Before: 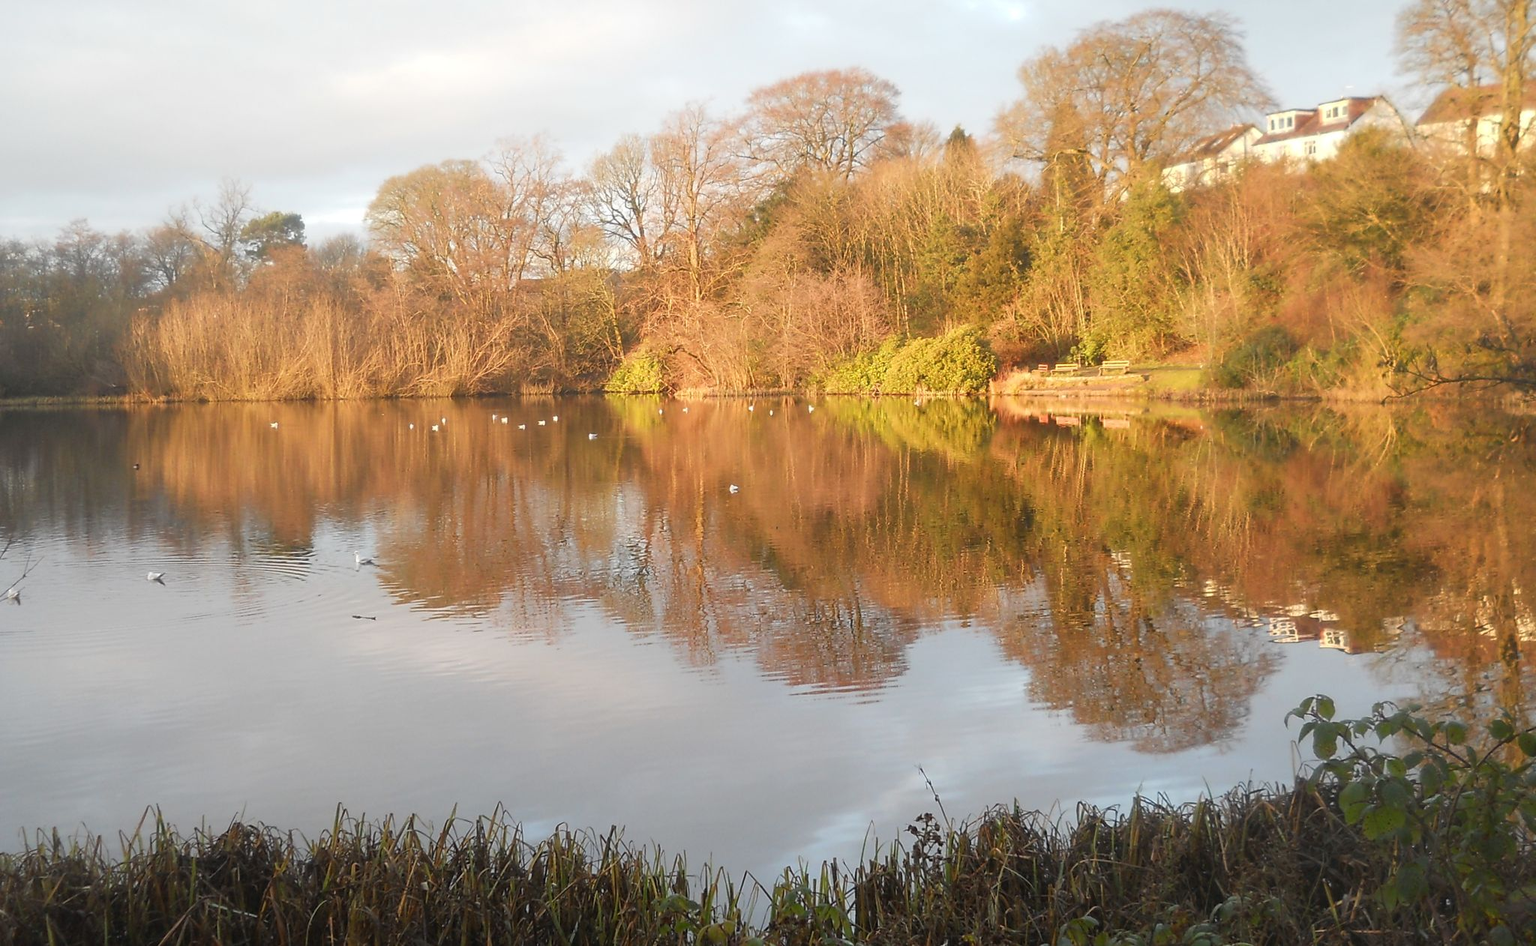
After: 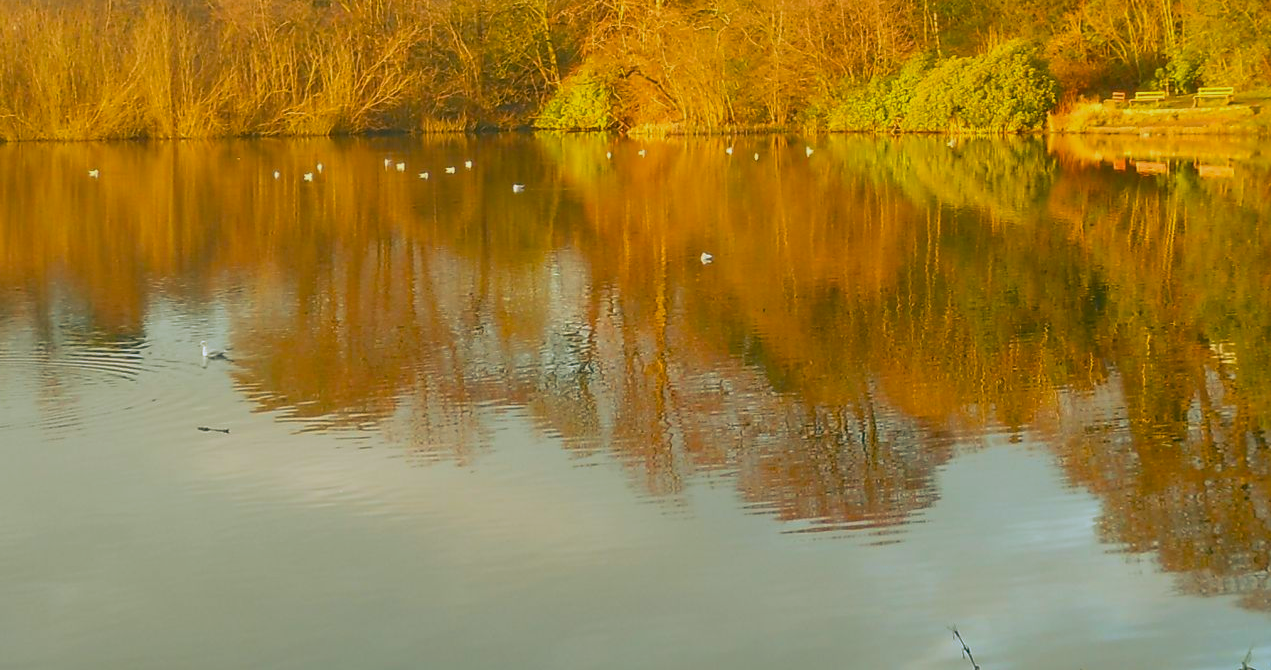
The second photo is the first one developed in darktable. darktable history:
crop: left 13.312%, top 31.28%, right 24.627%, bottom 15.582%
color balance rgb: linear chroma grading › global chroma 15%, perceptual saturation grading › global saturation 30%
rgb curve: curves: ch0 [(0.123, 0.061) (0.995, 0.887)]; ch1 [(0.06, 0.116) (1, 0.906)]; ch2 [(0, 0) (0.824, 0.69) (1, 1)], mode RGB, independent channels, compensate middle gray true
